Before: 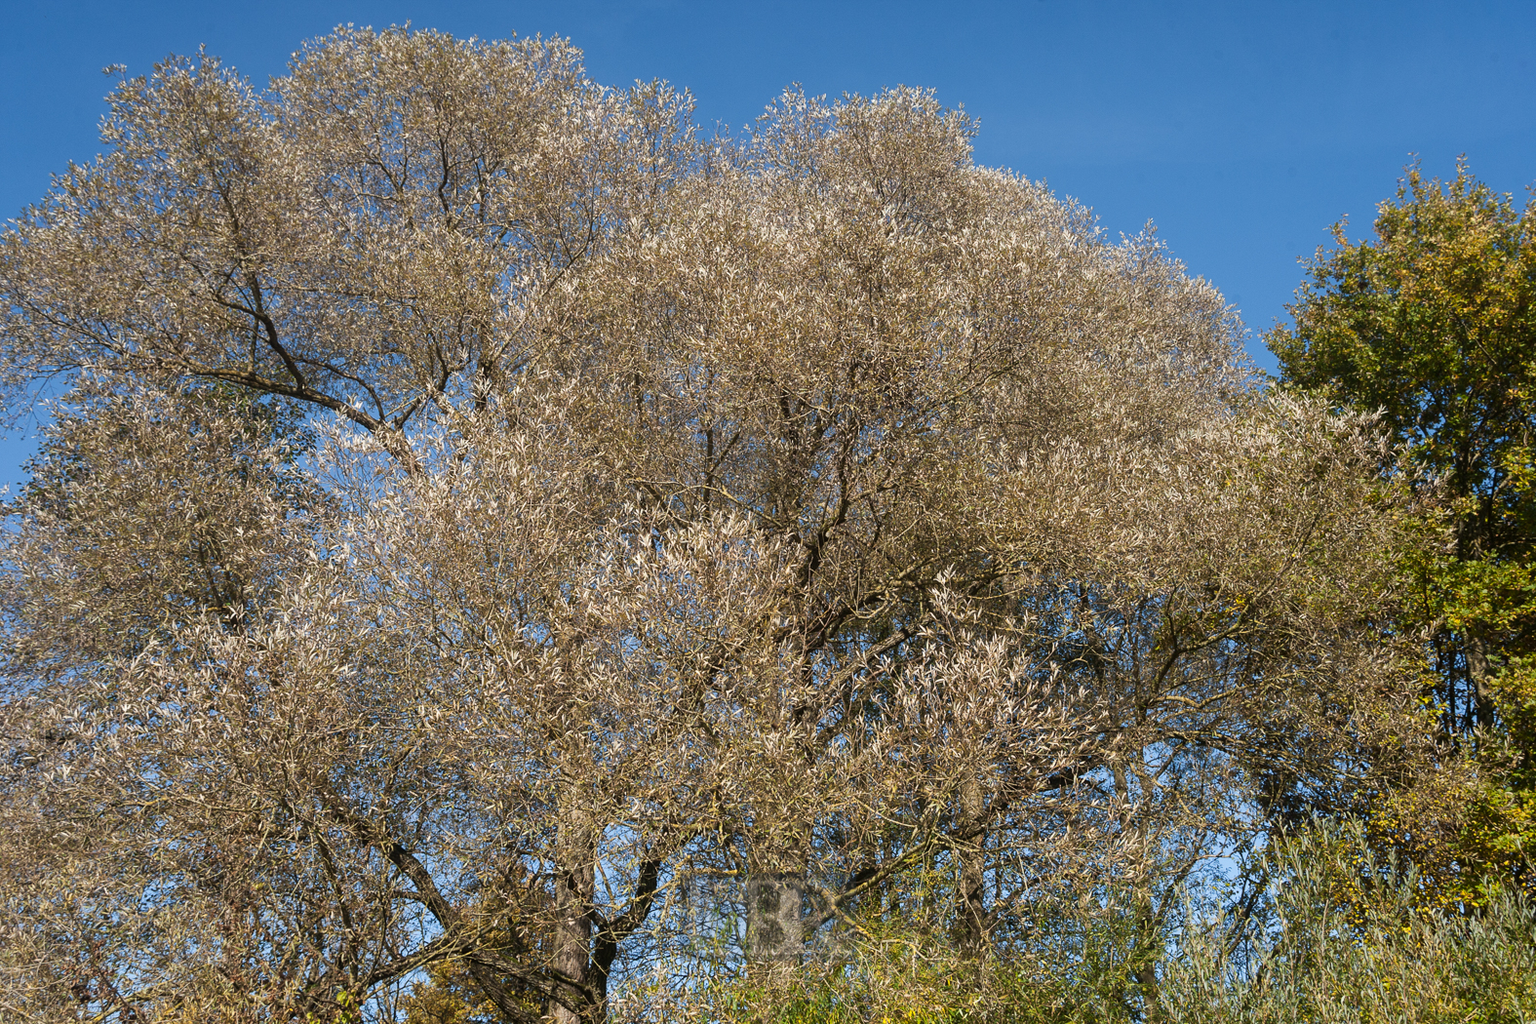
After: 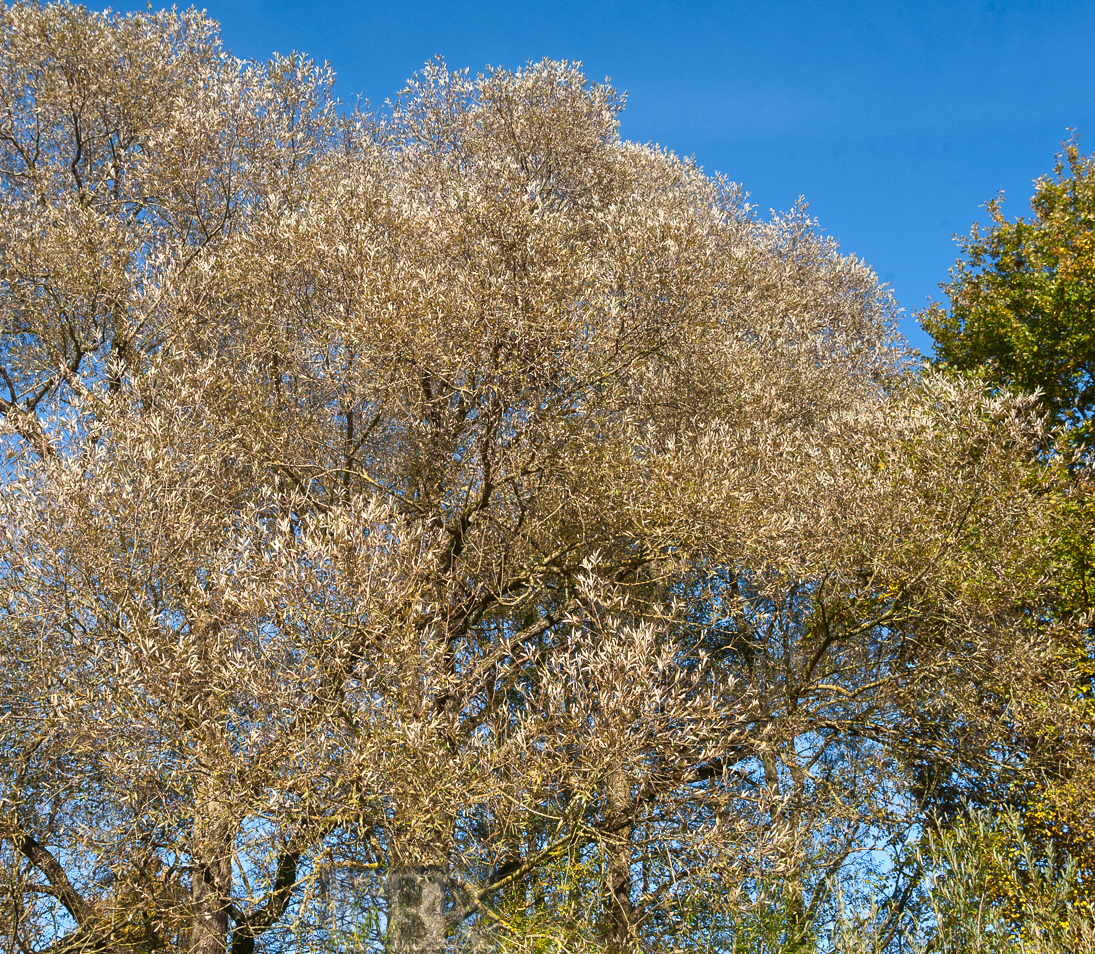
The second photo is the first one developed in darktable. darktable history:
crop and rotate: left 24.034%, top 2.838%, right 6.406%, bottom 6.299%
contrast brightness saturation: contrast 0.13, brightness -0.05, saturation 0.16
tone equalizer: -8 EV 1 EV, -7 EV 1 EV, -6 EV 1 EV, -5 EV 1 EV, -4 EV 1 EV, -3 EV 0.75 EV, -2 EV 0.5 EV, -1 EV 0.25 EV
